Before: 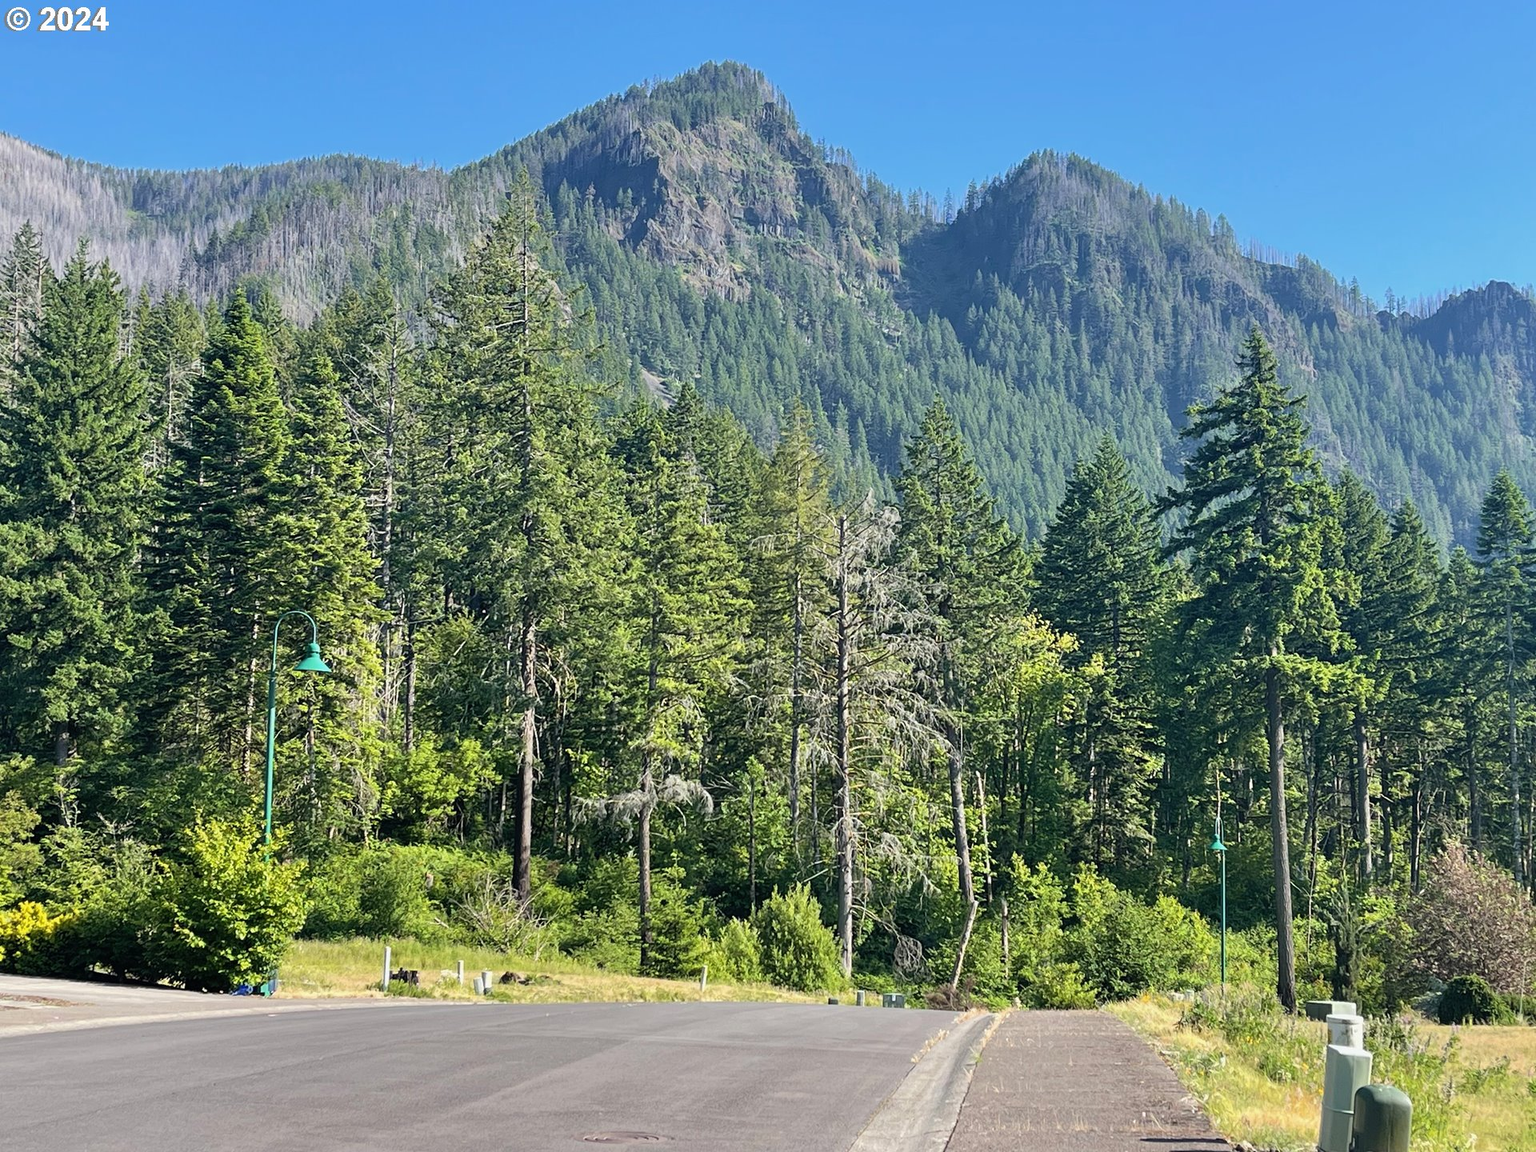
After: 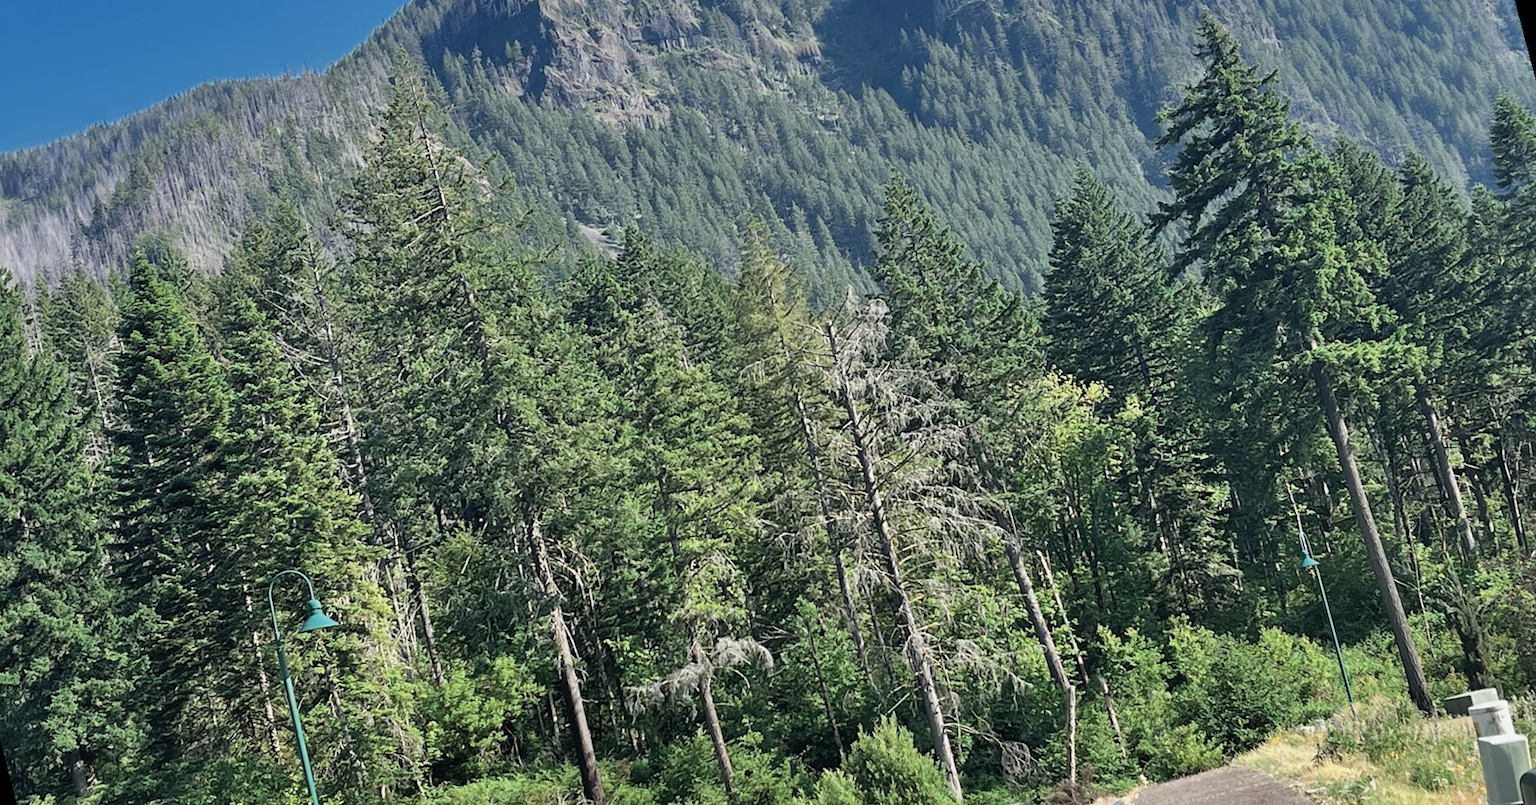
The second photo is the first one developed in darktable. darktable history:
rotate and perspective: rotation -14.8°, crop left 0.1, crop right 0.903, crop top 0.25, crop bottom 0.748
color zones: curves: ch0 [(0, 0.5) (0.125, 0.4) (0.25, 0.5) (0.375, 0.4) (0.5, 0.4) (0.625, 0.35) (0.75, 0.35) (0.875, 0.5)]; ch1 [(0, 0.35) (0.125, 0.45) (0.25, 0.35) (0.375, 0.35) (0.5, 0.35) (0.625, 0.35) (0.75, 0.45) (0.875, 0.35)]; ch2 [(0, 0.6) (0.125, 0.5) (0.25, 0.5) (0.375, 0.6) (0.5, 0.6) (0.625, 0.5) (0.75, 0.5) (0.875, 0.5)]
shadows and highlights: radius 118.69, shadows 42.21, highlights -61.56, soften with gaussian
